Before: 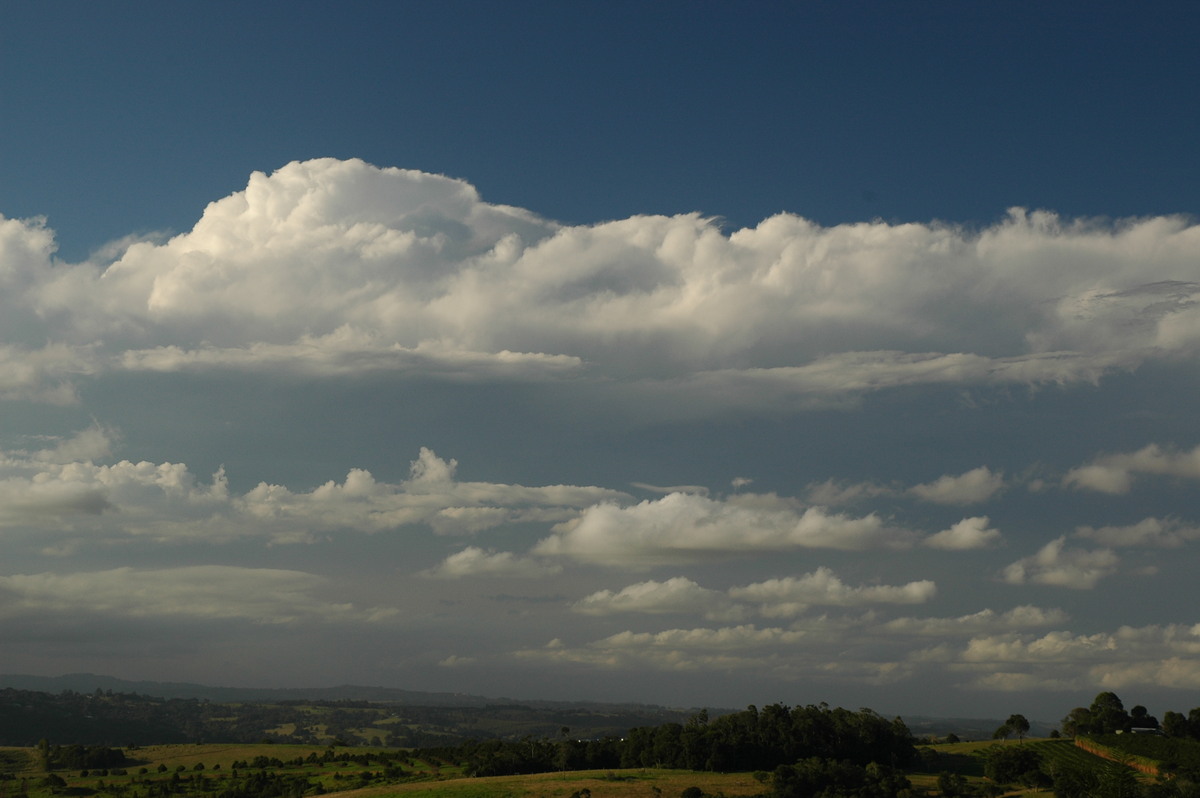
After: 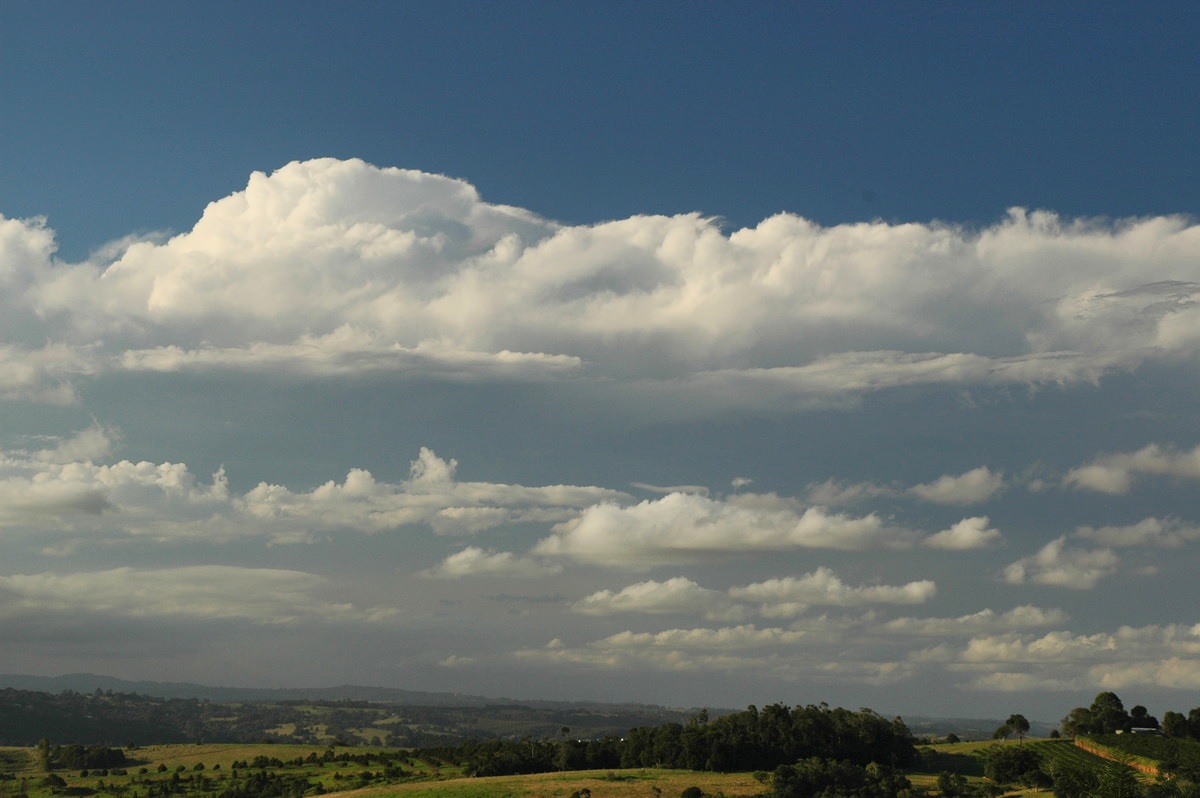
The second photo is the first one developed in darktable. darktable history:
base curve: curves: ch0 [(0, 0) (0.088, 0.125) (0.176, 0.251) (0.354, 0.501) (0.613, 0.749) (1, 0.877)]
shadows and highlights: soften with gaussian
